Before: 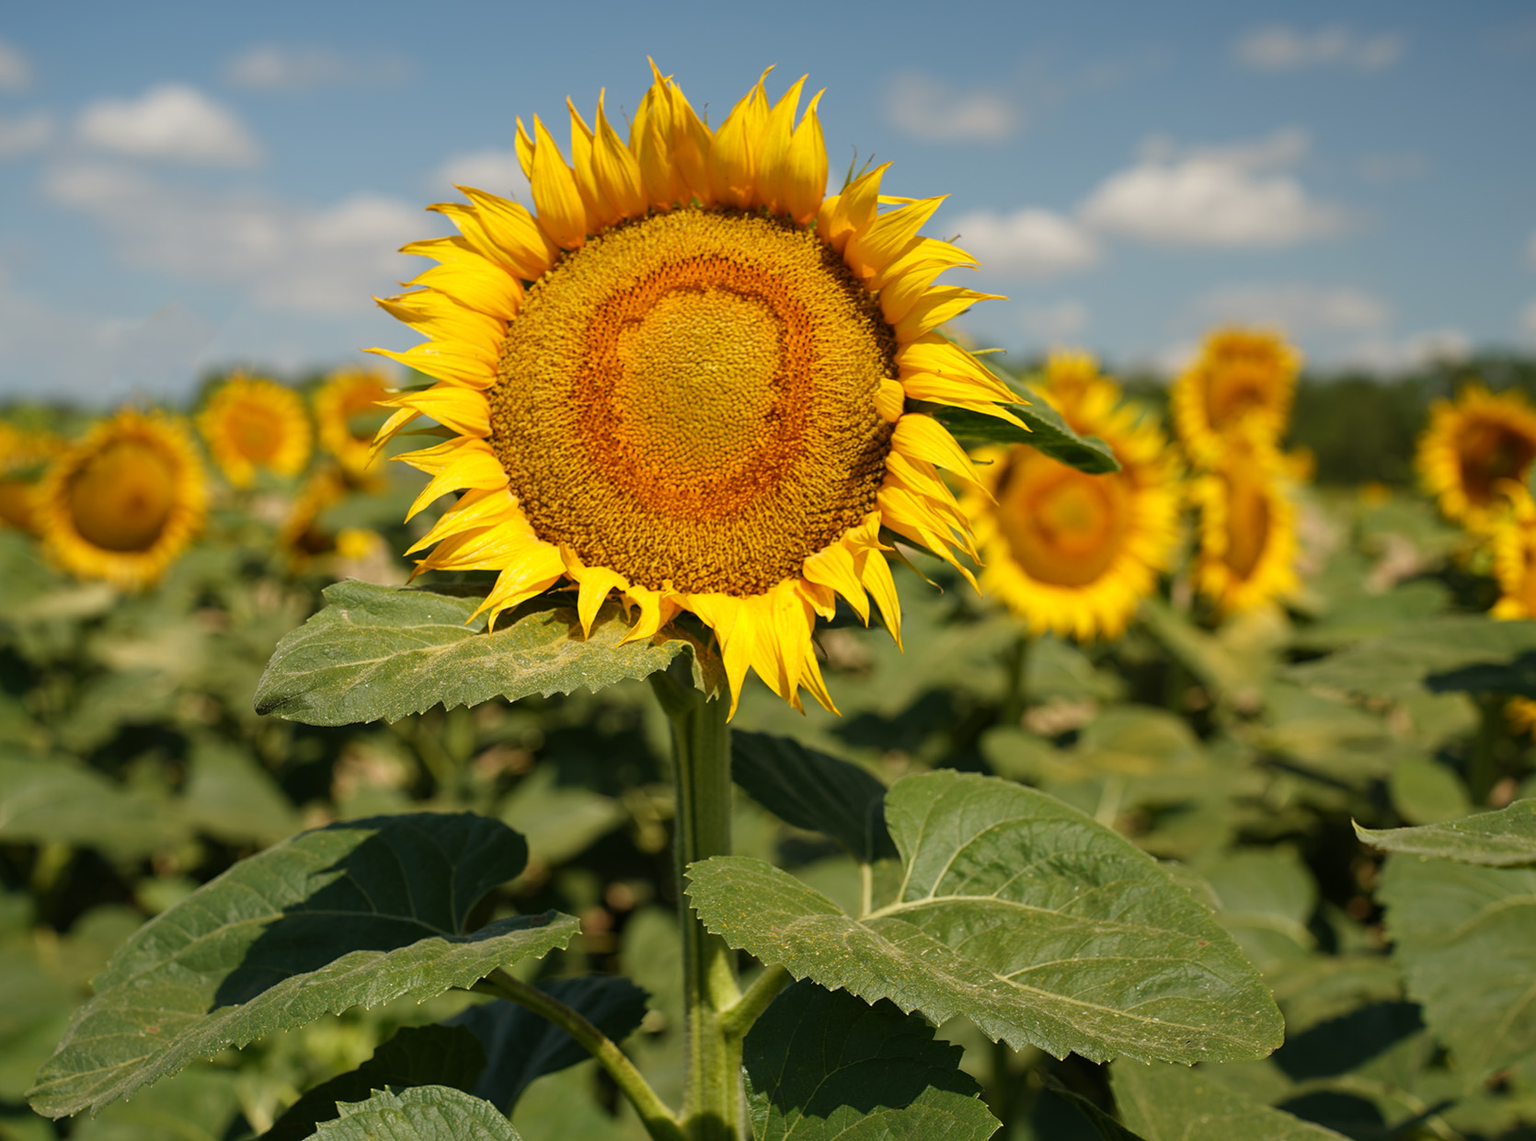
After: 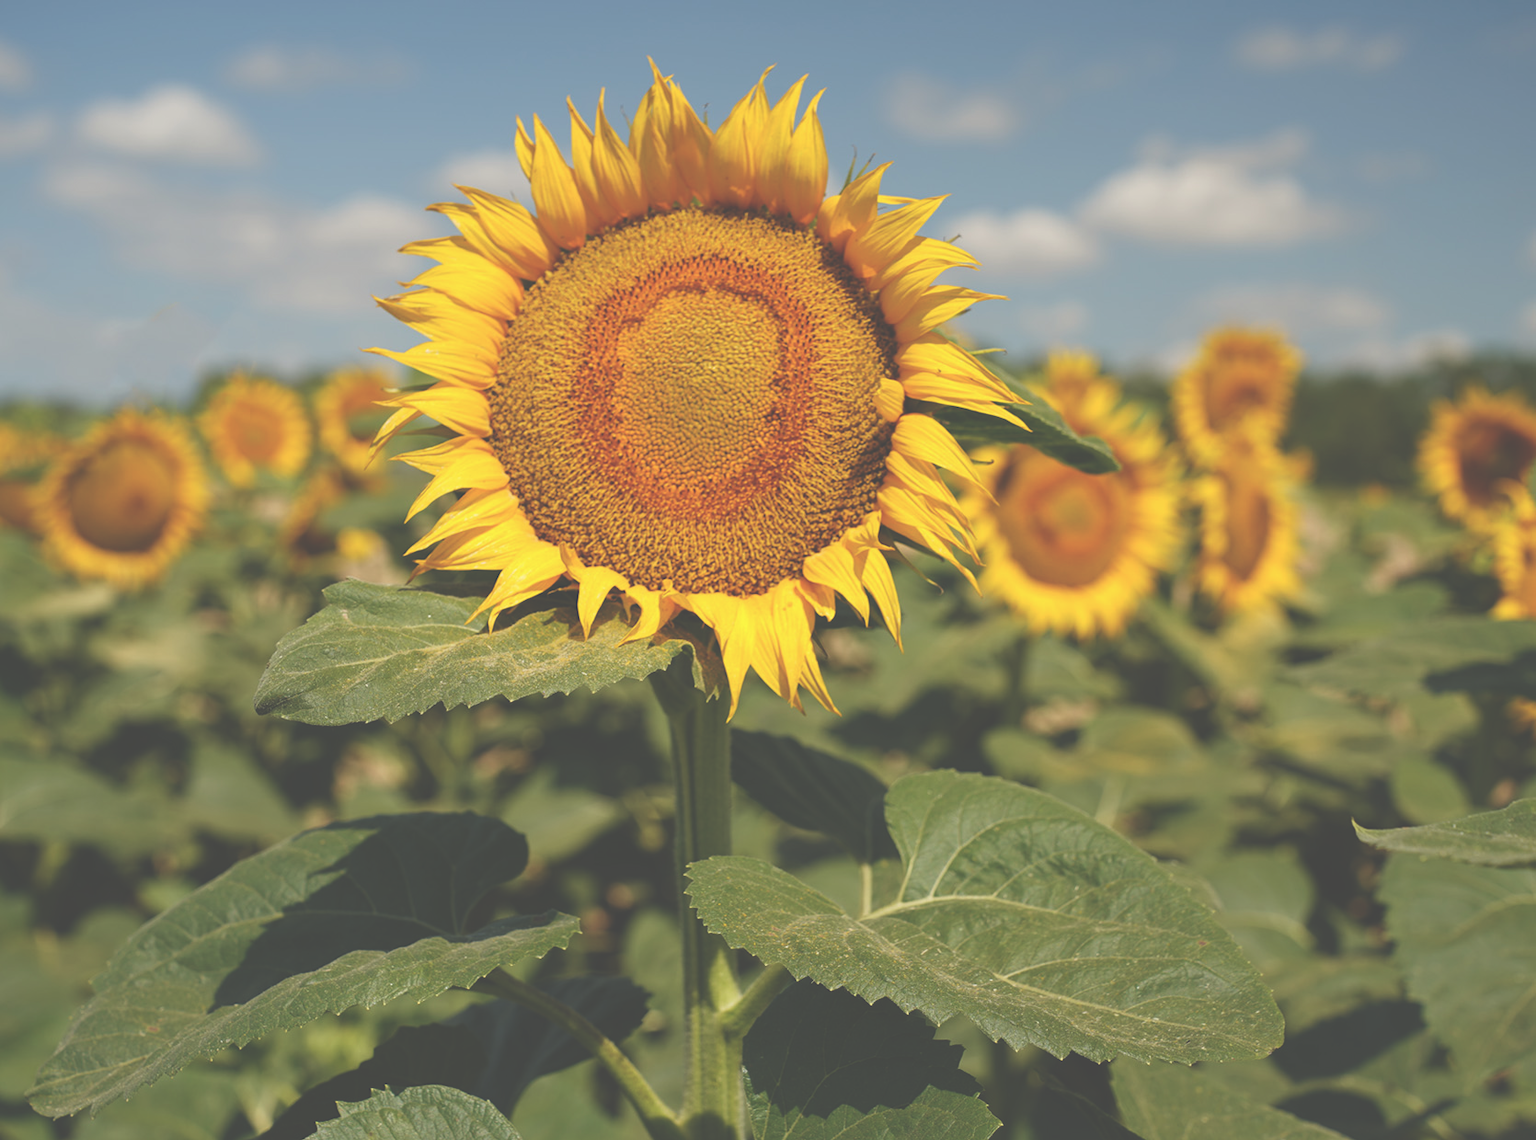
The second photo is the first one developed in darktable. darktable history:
exposure: black level correction -0.063, exposure -0.049 EV, compensate highlight preservation false
